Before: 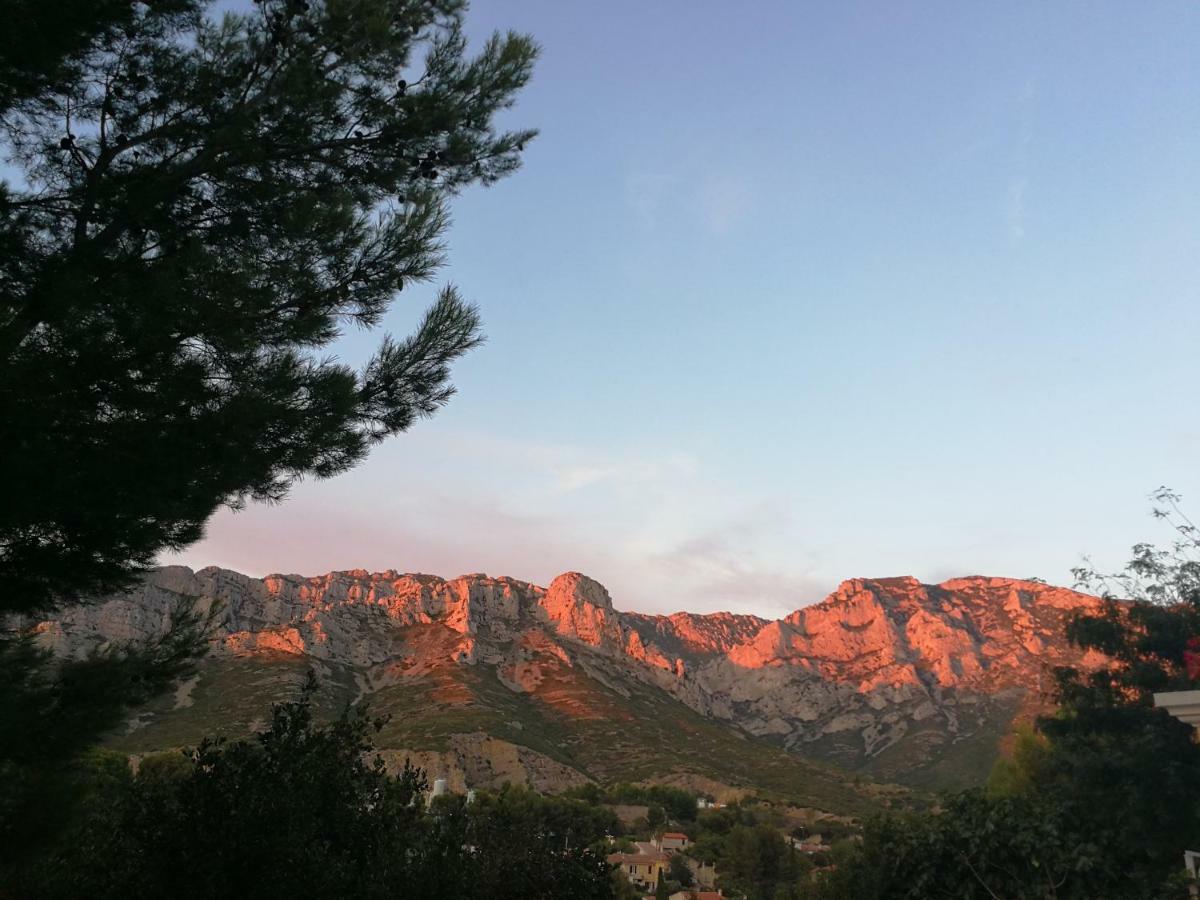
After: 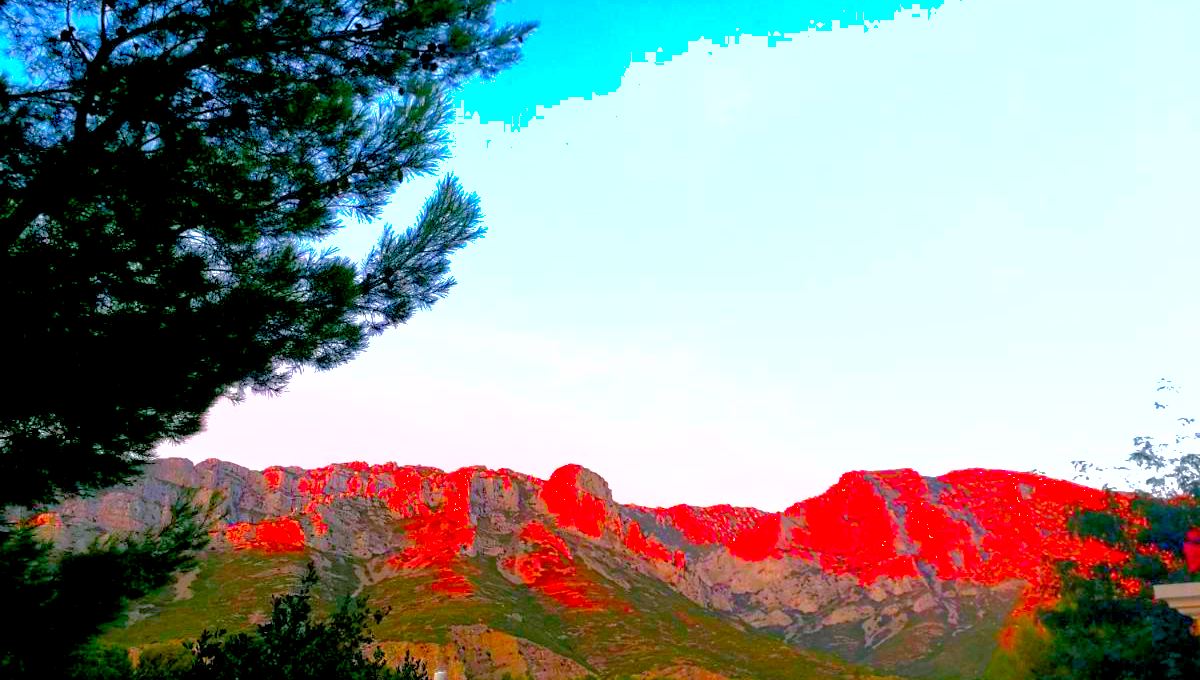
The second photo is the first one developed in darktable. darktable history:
color correction: highlights b* 0.05, saturation 2.16
color calibration: illuminant as shot in camera, x 0.358, y 0.373, temperature 4628.91 K
exposure: black level correction 0.003, exposure 0.384 EV, compensate exposure bias true, compensate highlight preservation false
shadows and highlights: on, module defaults
color balance rgb: highlights gain › chroma 1.129%, highlights gain › hue 52.52°, global offset › luminance -0.499%, linear chroma grading › global chroma 14.779%, perceptual saturation grading › global saturation 20%, perceptual saturation grading › highlights -49.907%, perceptual saturation grading › shadows 25.36%, perceptual brilliance grading › global brilliance 24.548%, global vibrance 9.364%
crop and rotate: top 12.084%, bottom 12.315%
